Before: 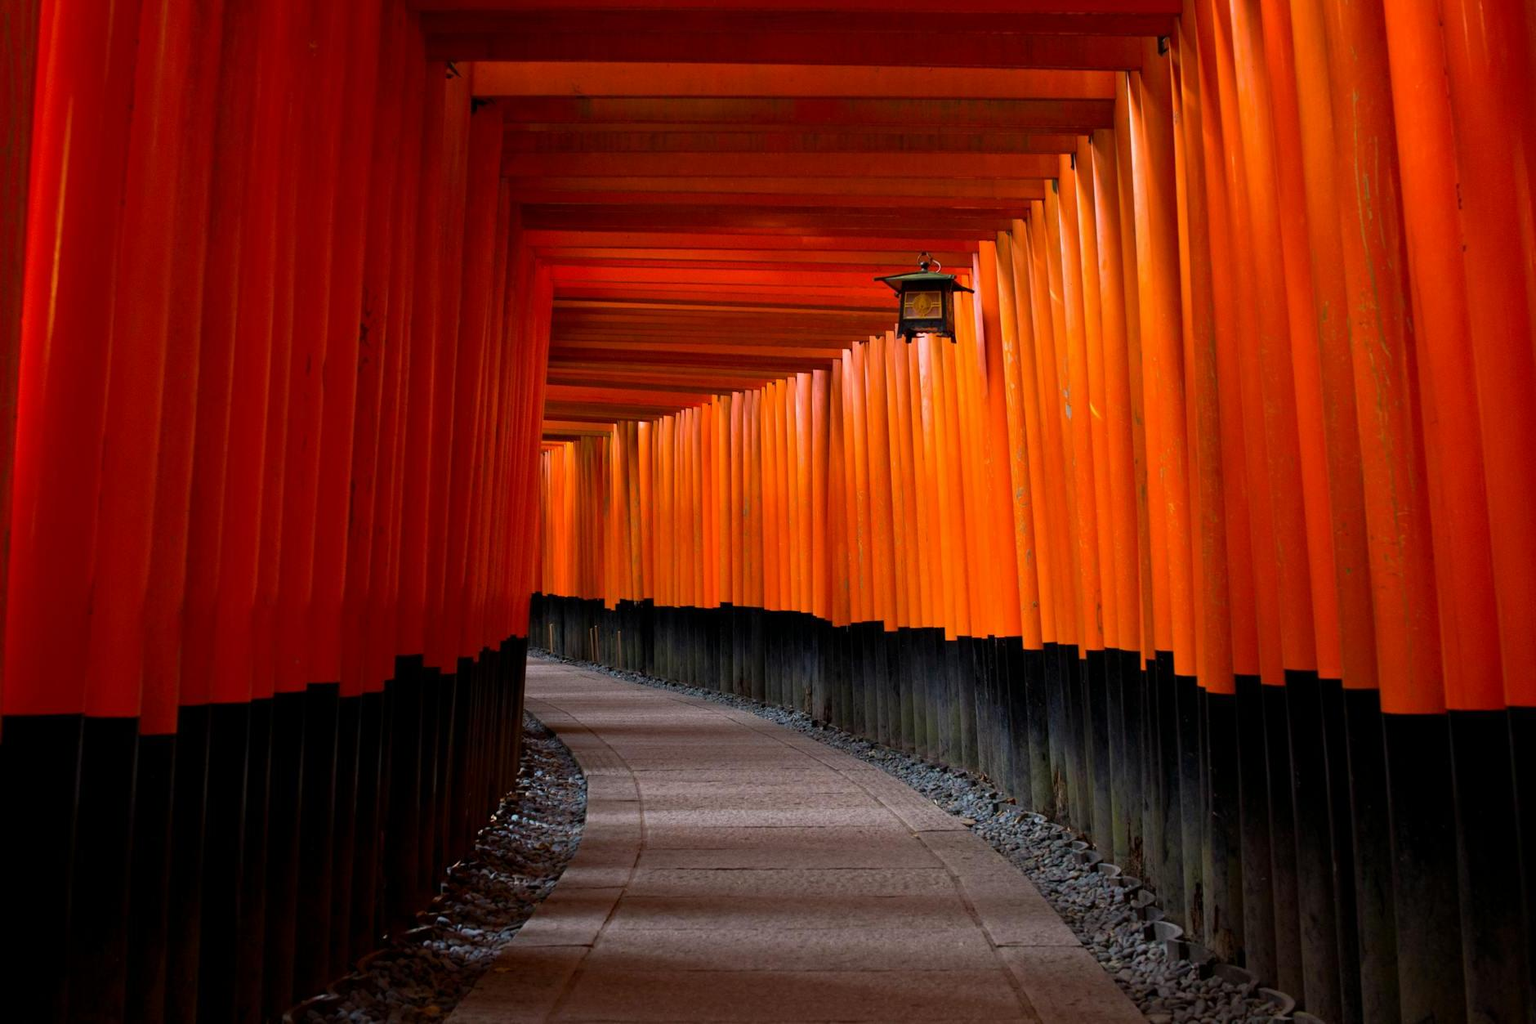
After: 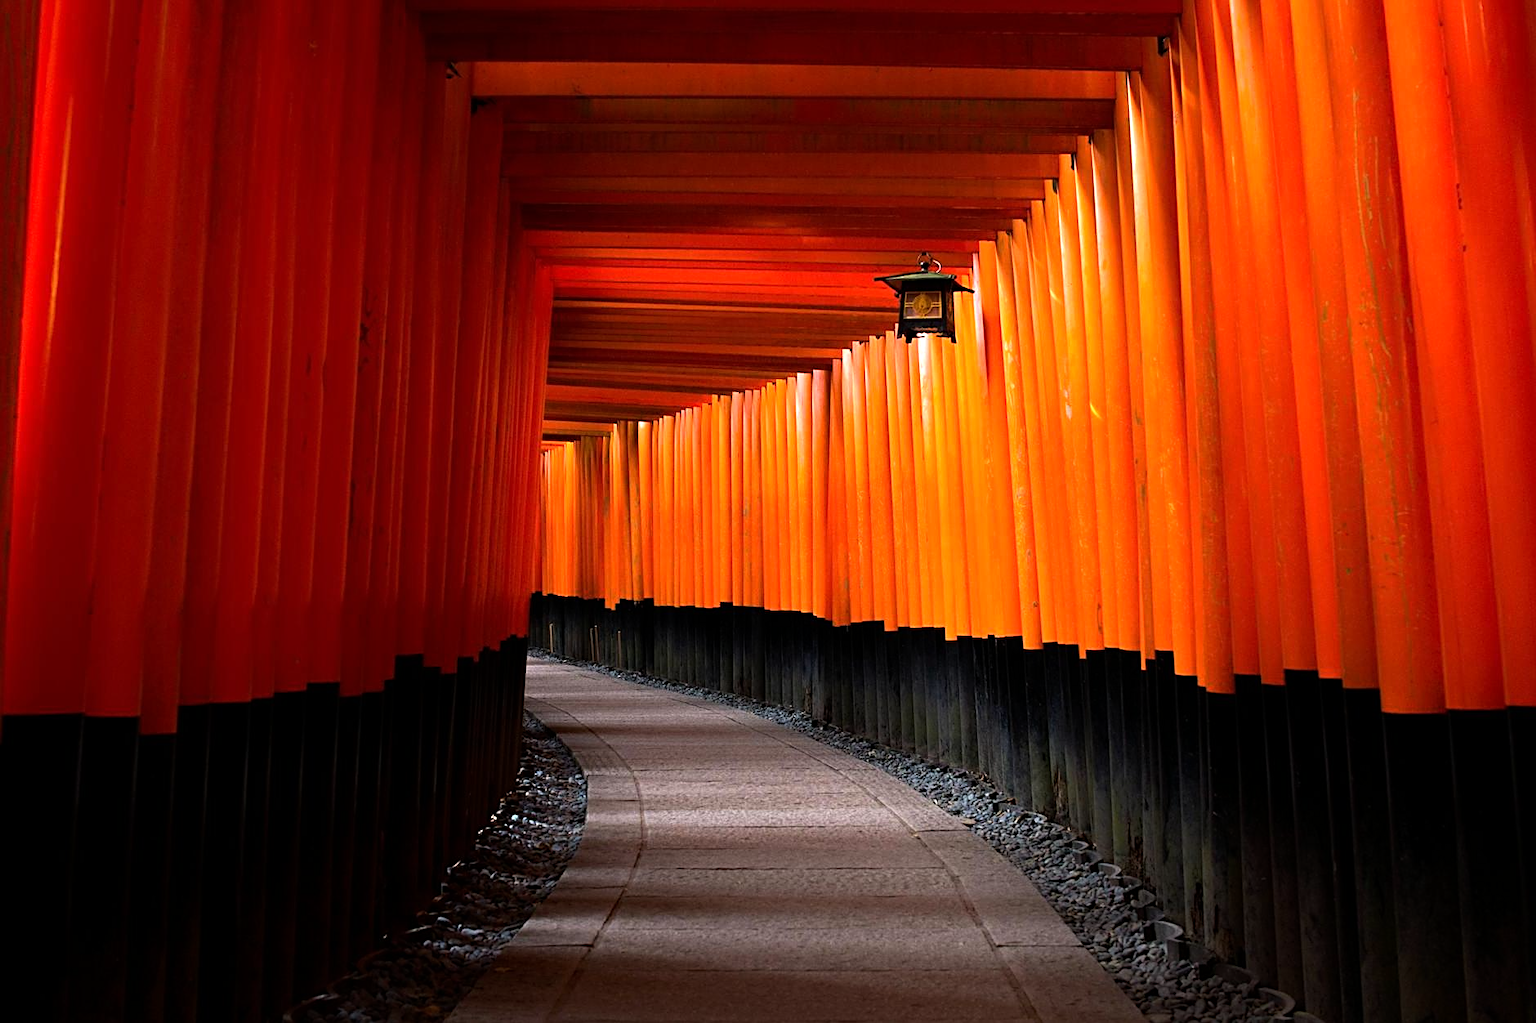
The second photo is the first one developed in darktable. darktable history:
sharpen: on, module defaults
exposure: exposure 0.129 EV, compensate exposure bias true, compensate highlight preservation false
tone equalizer: -8 EV -1.08 EV, -7 EV -1.03 EV, -6 EV -0.891 EV, -5 EV -0.564 EV, -3 EV 0.61 EV, -2 EV 0.843 EV, -1 EV 1.01 EV, +0 EV 1.08 EV, smoothing diameter 2.06%, edges refinement/feathering 18.2, mask exposure compensation -1.57 EV, filter diffusion 5
